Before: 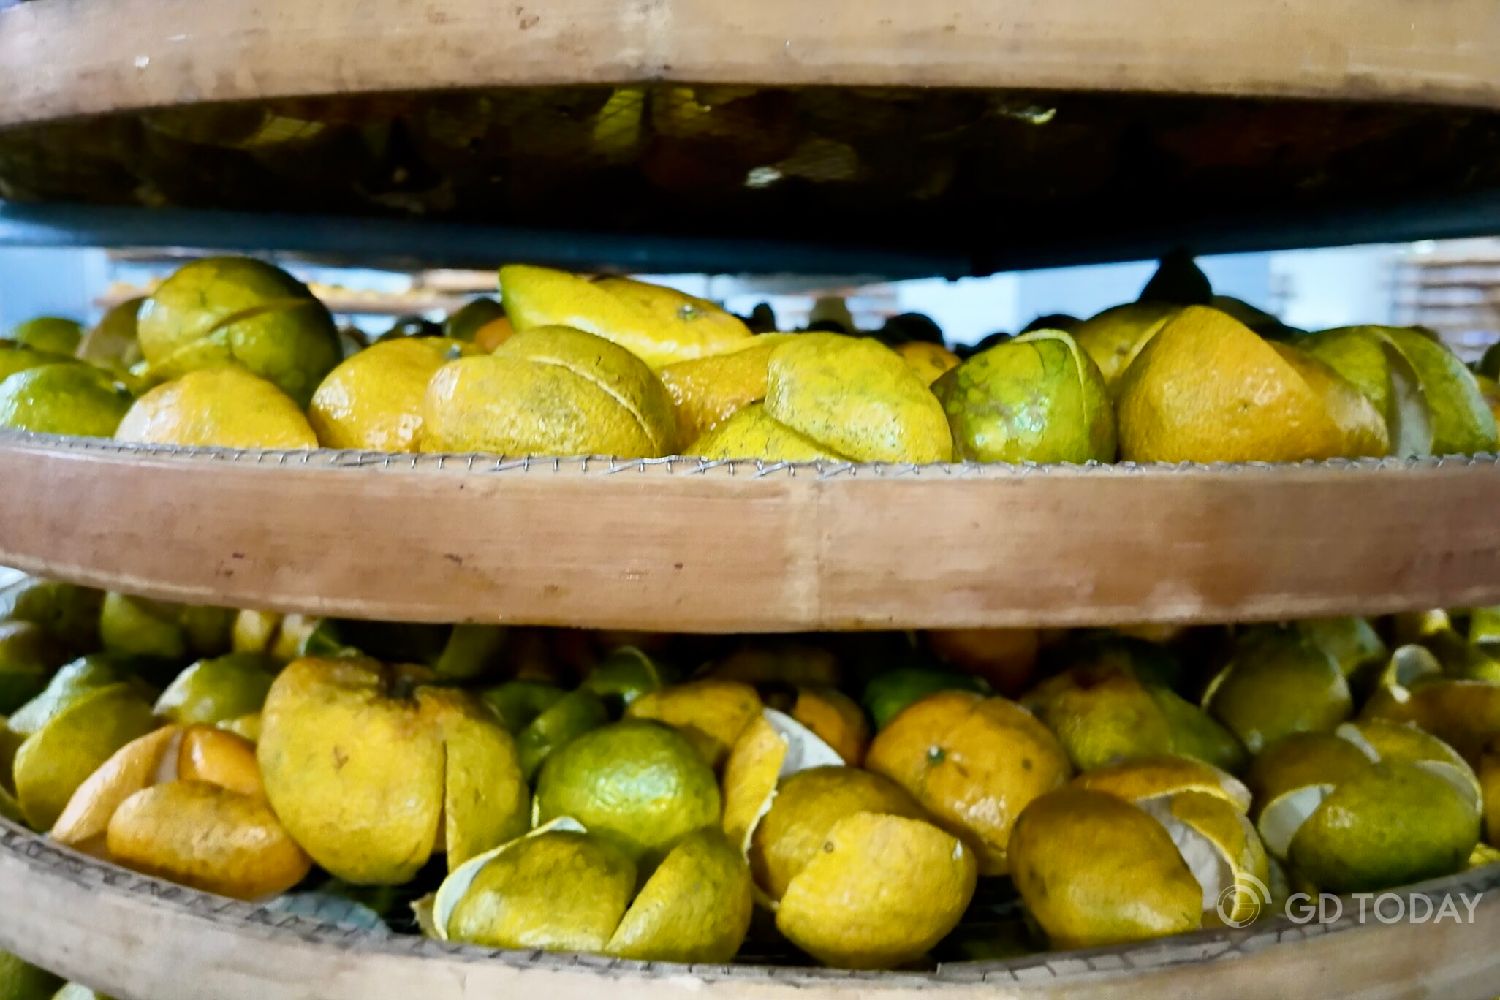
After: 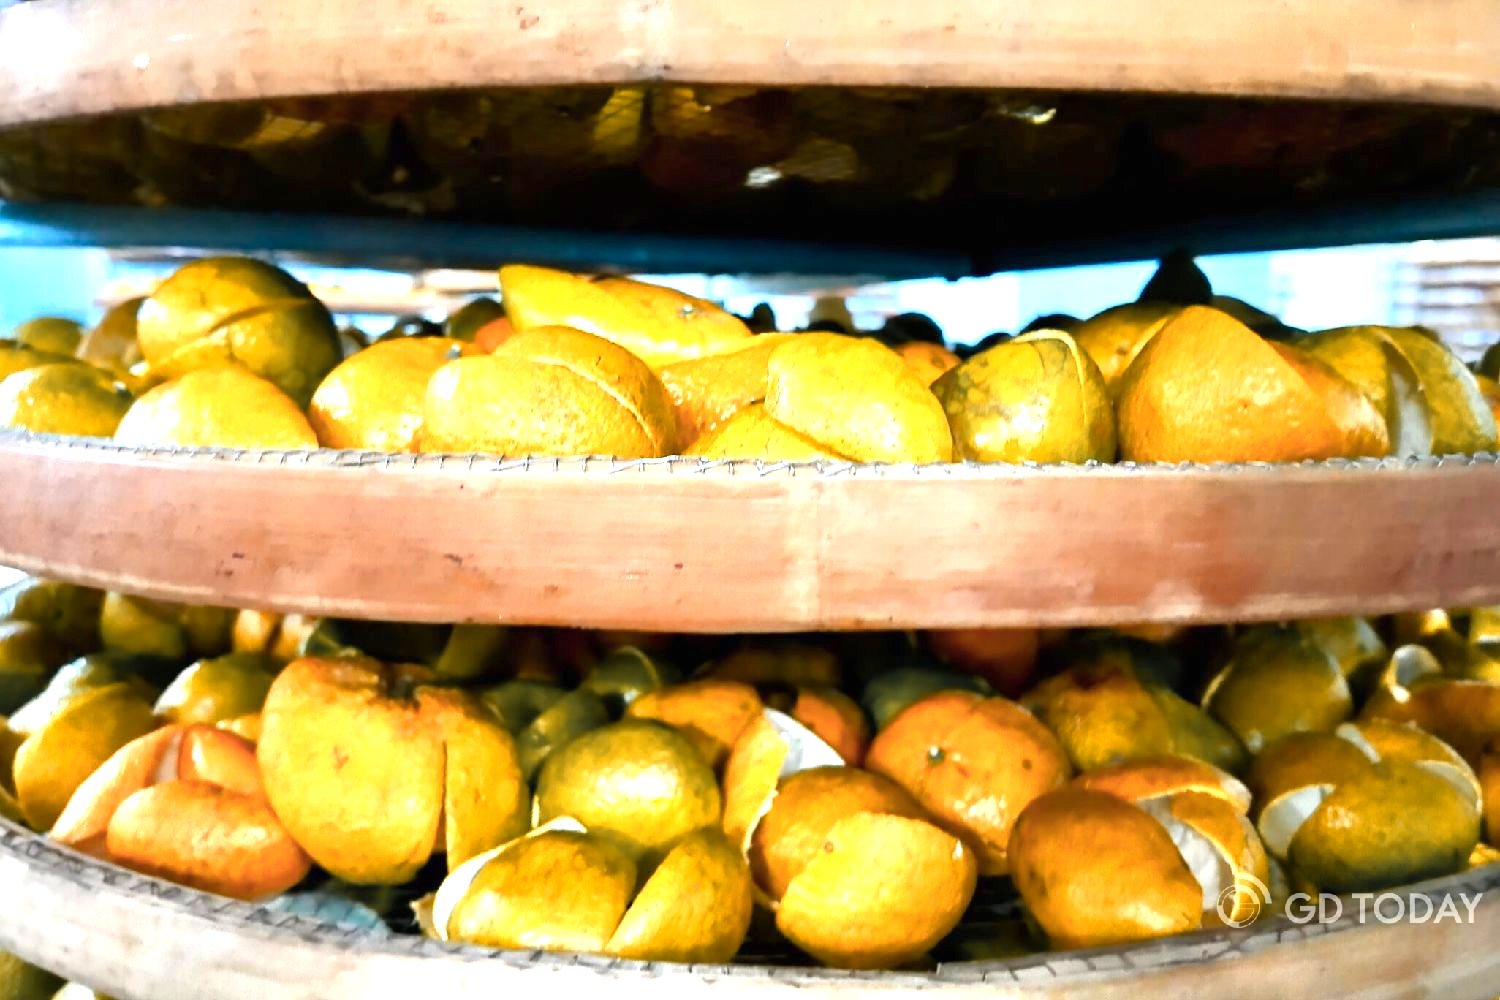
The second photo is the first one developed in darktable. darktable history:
exposure: black level correction 0, exposure 1.015 EV, compensate exposure bias true, compensate highlight preservation false
color zones: curves: ch1 [(0.263, 0.53) (0.376, 0.287) (0.487, 0.512) (0.748, 0.547) (1, 0.513)]; ch2 [(0.262, 0.45) (0.751, 0.477)], mix 31.98%
